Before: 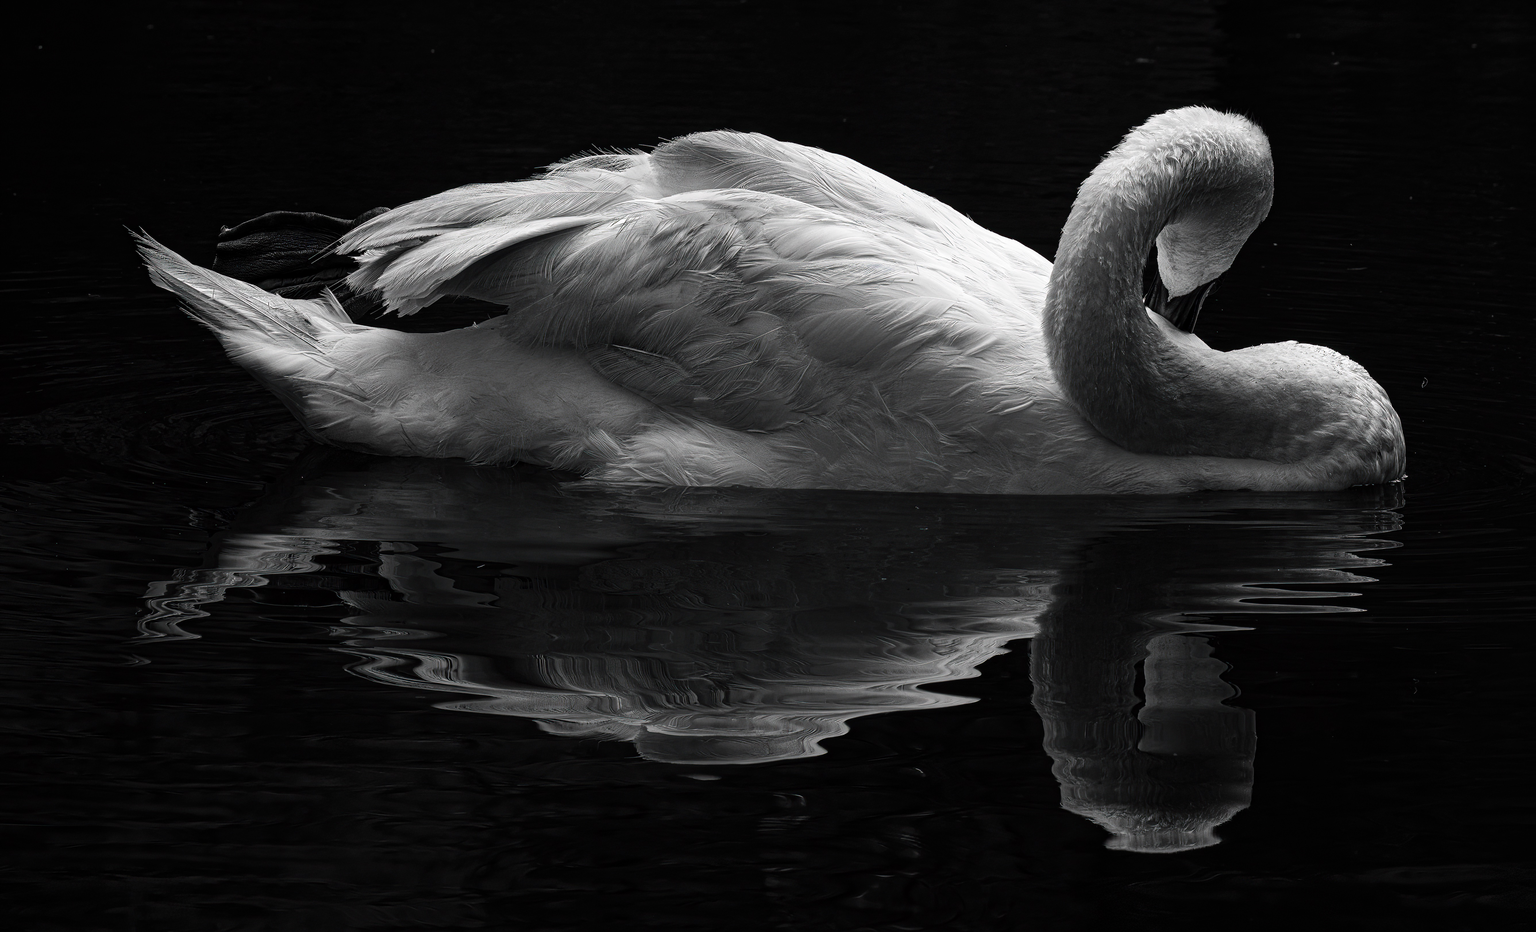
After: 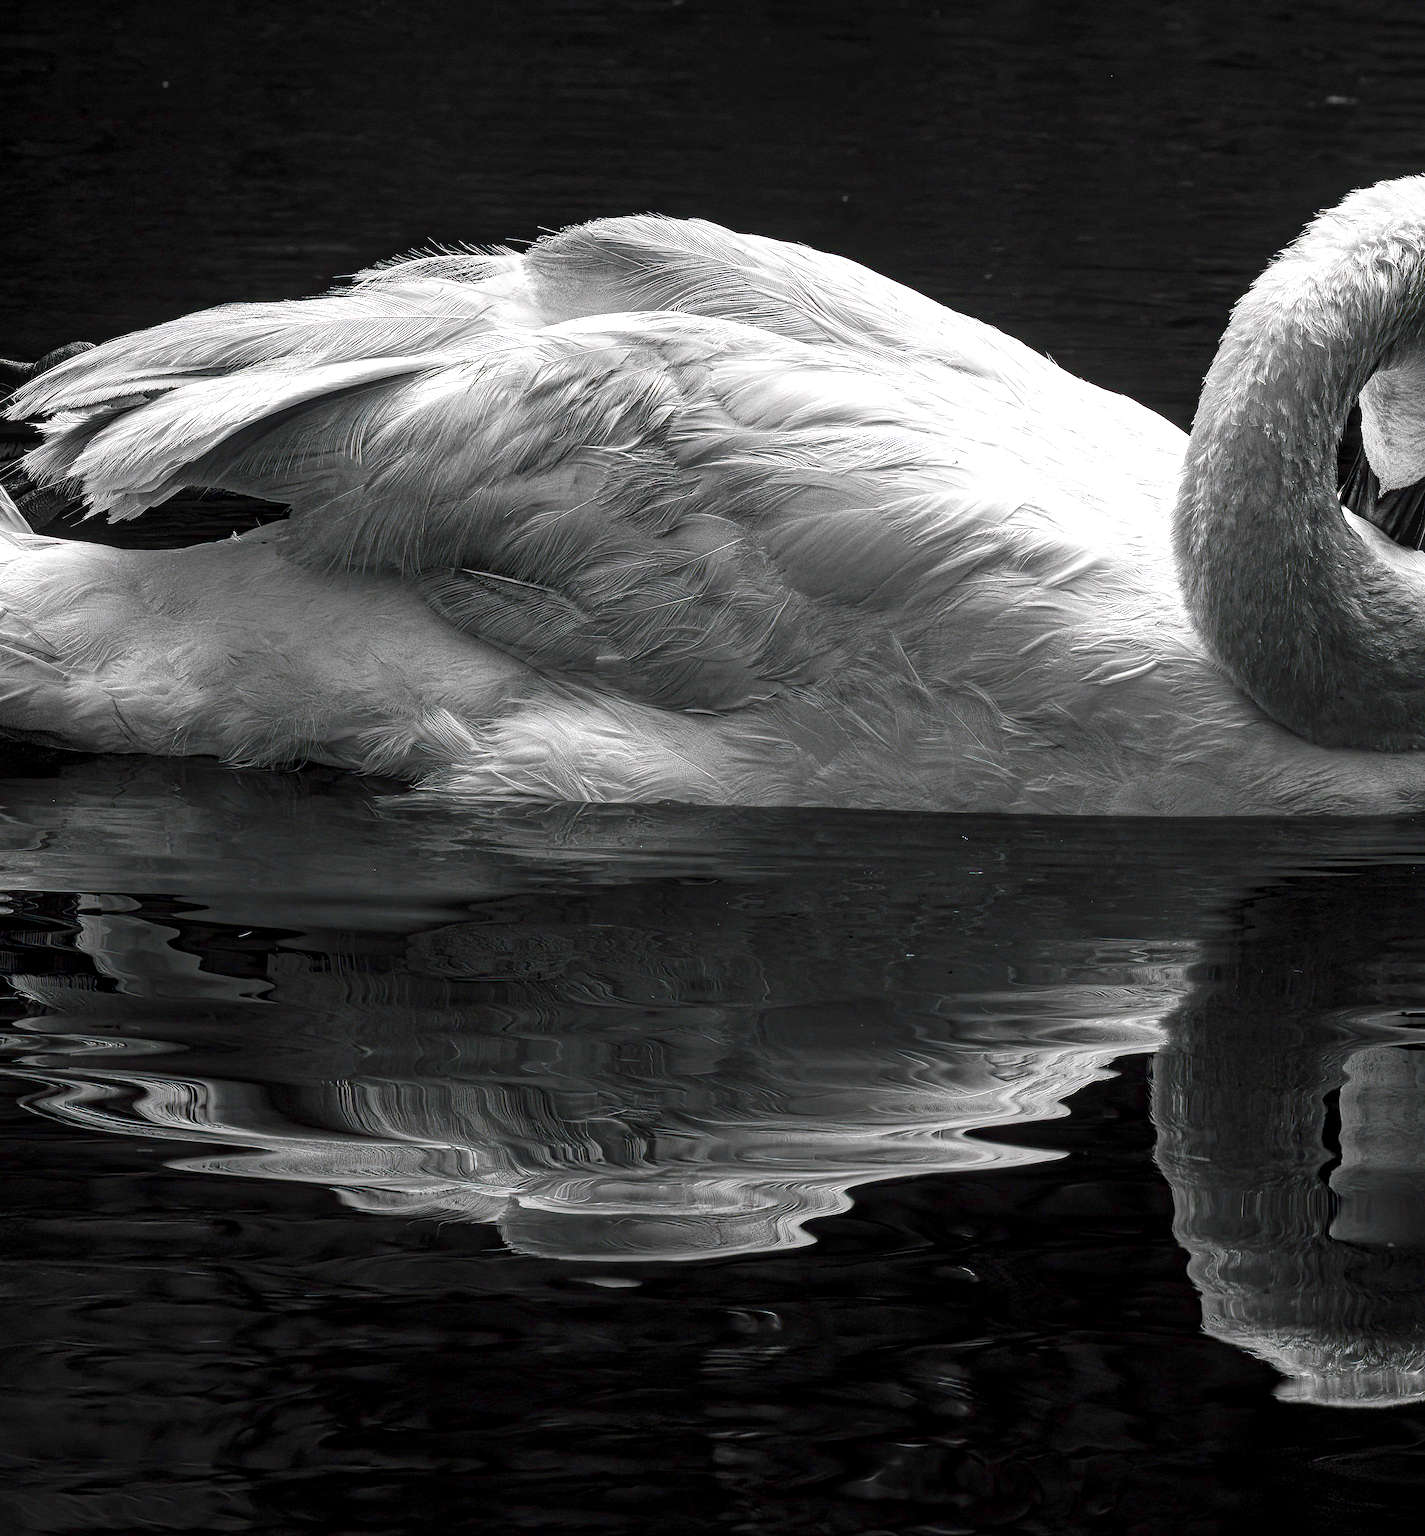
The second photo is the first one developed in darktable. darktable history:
crop: left 21.674%, right 22.086%
exposure: black level correction 0.001, exposure 1.05 EV, compensate exposure bias true, compensate highlight preservation false
local contrast: detail 130%
color balance rgb: shadows lift › chroma 1%, shadows lift › hue 113°, highlights gain › chroma 0.2%, highlights gain › hue 333°, perceptual saturation grading › global saturation 20%, perceptual saturation grading › highlights -50%, perceptual saturation grading › shadows 25%, contrast -10%
